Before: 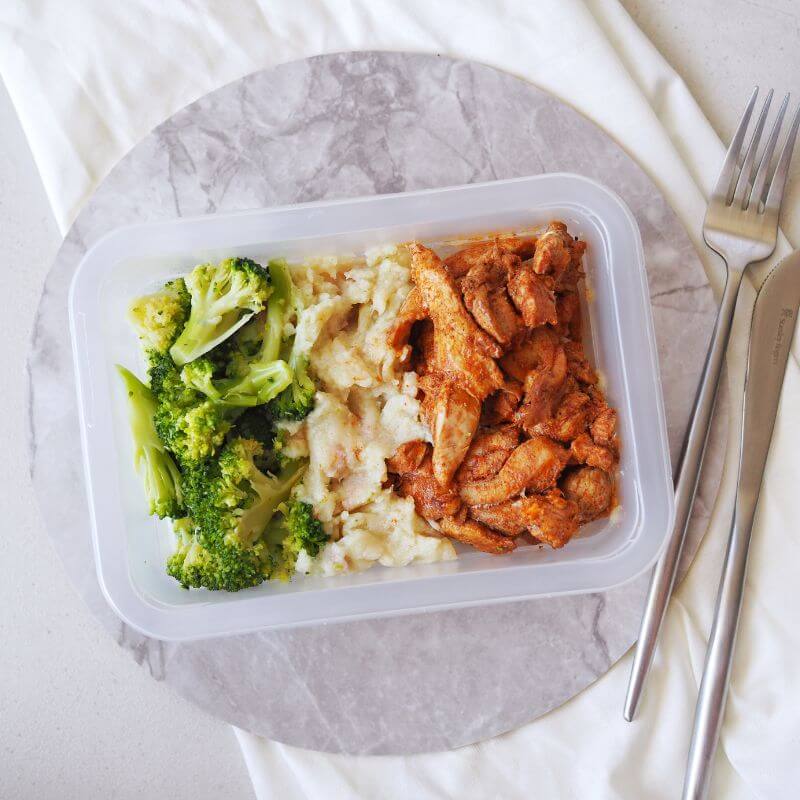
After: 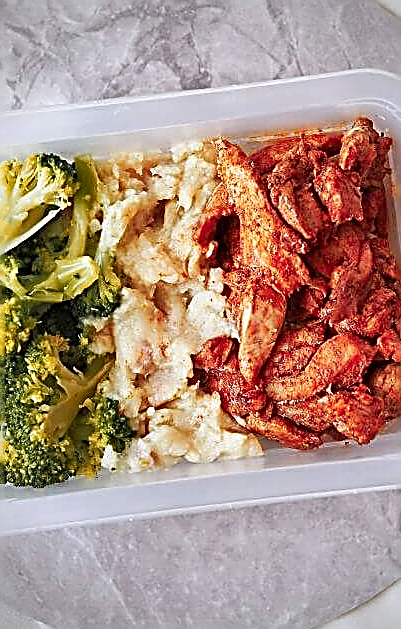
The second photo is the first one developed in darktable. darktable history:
crop and rotate: angle 0.024°, left 24.308%, top 13.099%, right 25.514%, bottom 8.166%
color zones: curves: ch1 [(0.263, 0.53) (0.376, 0.287) (0.487, 0.512) (0.748, 0.547) (1, 0.513)]; ch2 [(0.262, 0.45) (0.751, 0.477)]
exposure: compensate highlight preservation false
vignetting: on, module defaults
sharpen: amount 1.849
local contrast: mode bilateral grid, contrast 24, coarseness 60, detail 152%, midtone range 0.2
